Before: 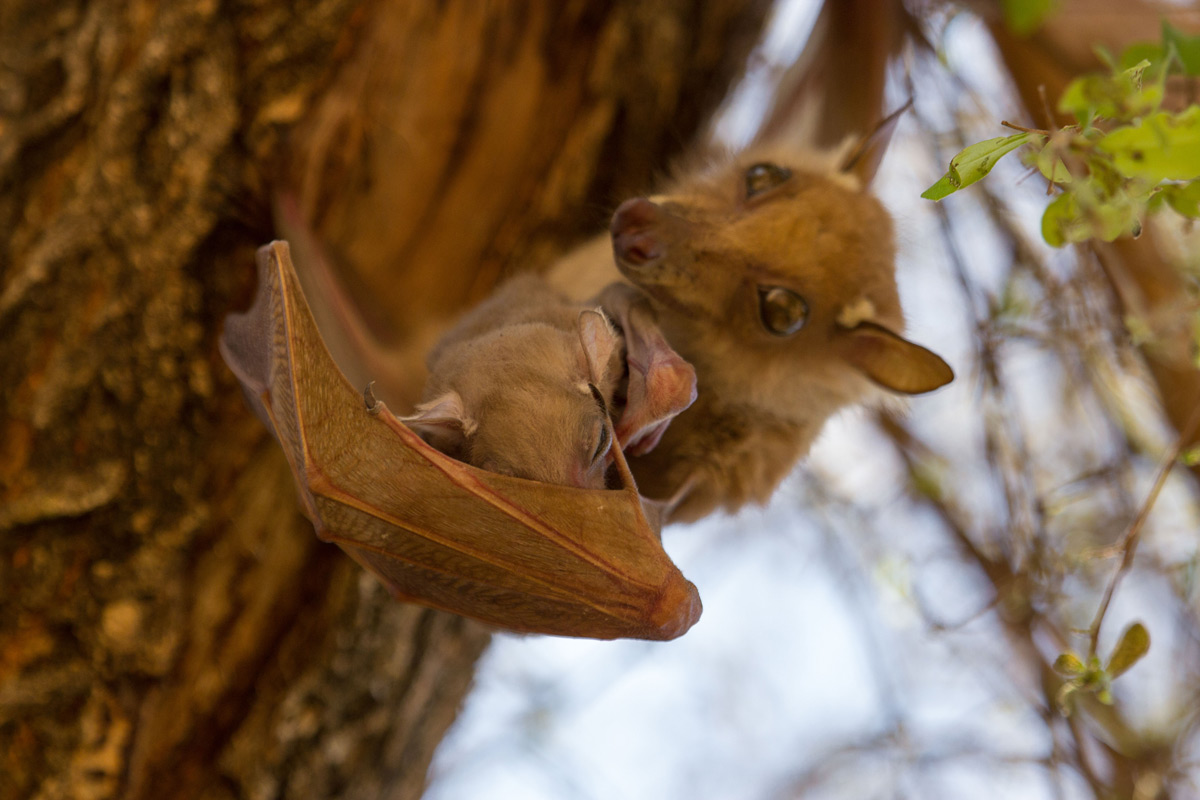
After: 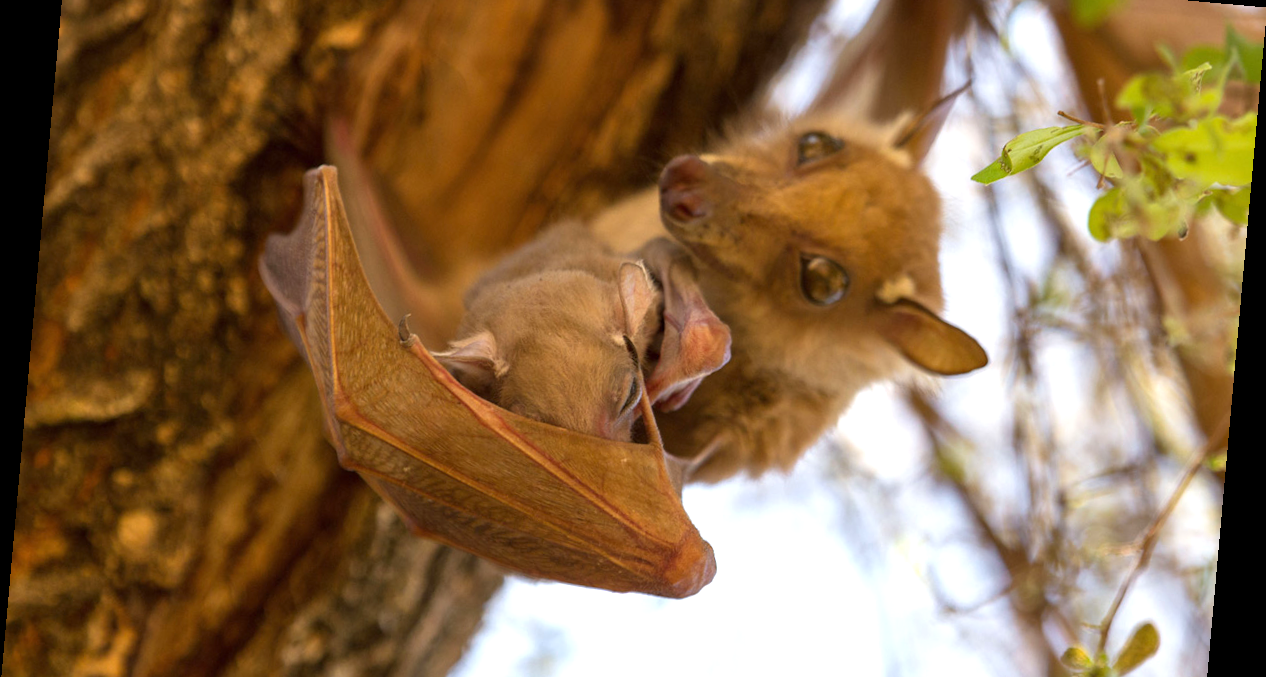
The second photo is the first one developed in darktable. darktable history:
rotate and perspective: rotation 5.12°, automatic cropping off
exposure: exposure 0.7 EV, compensate highlight preservation false
crop: top 11.038%, bottom 13.962%
